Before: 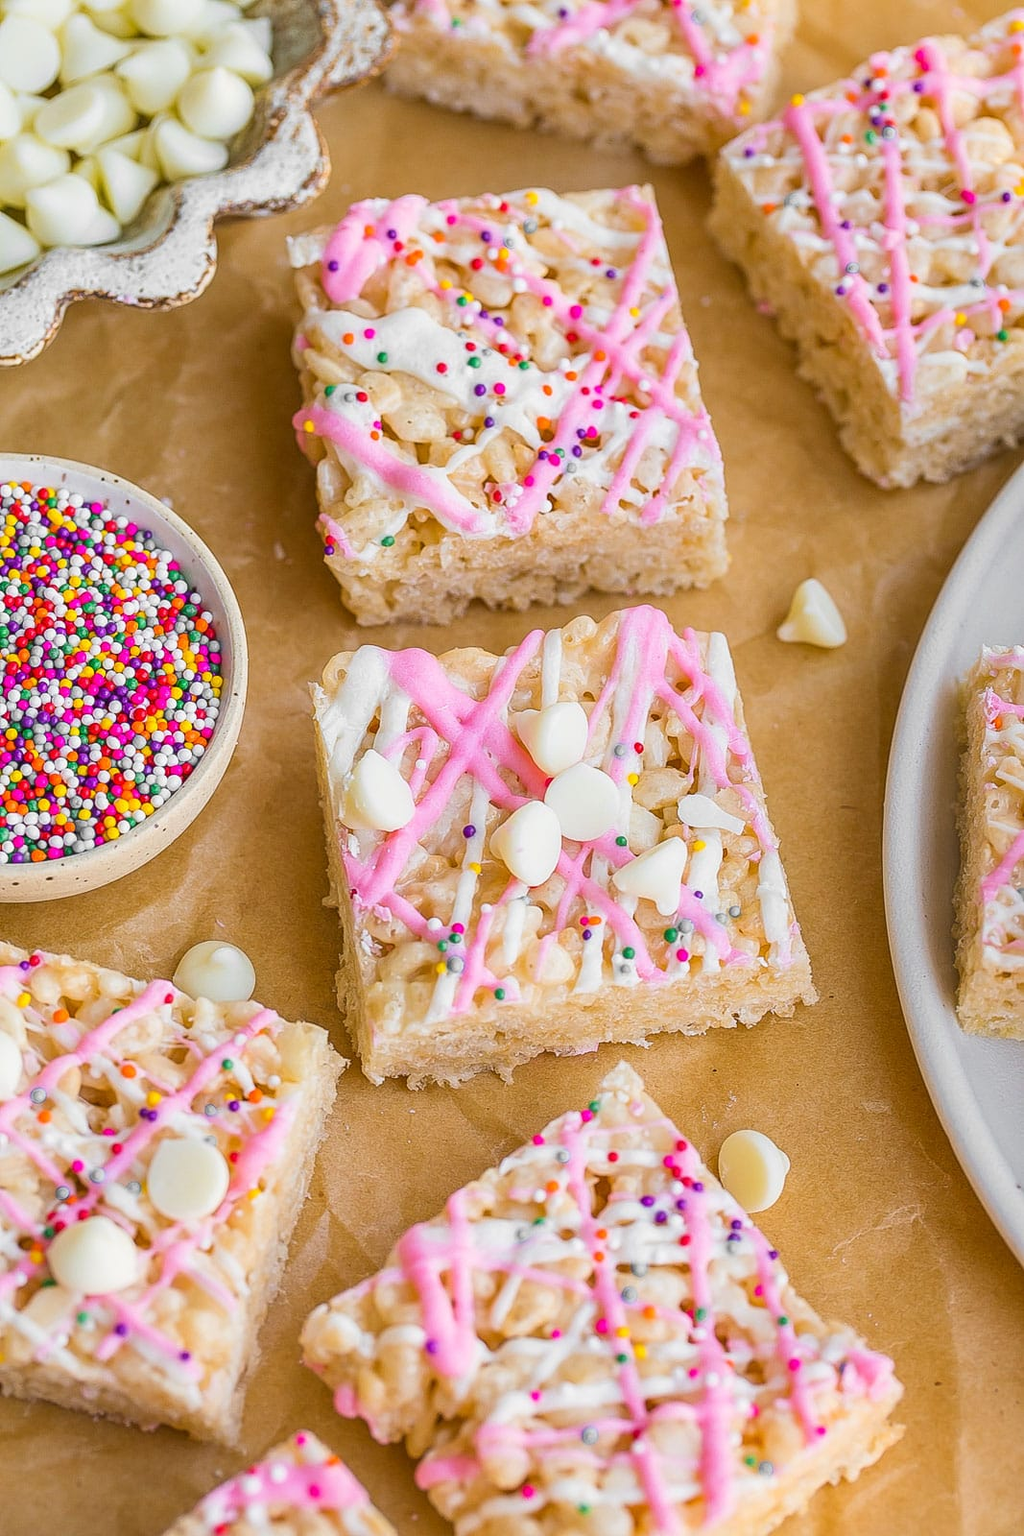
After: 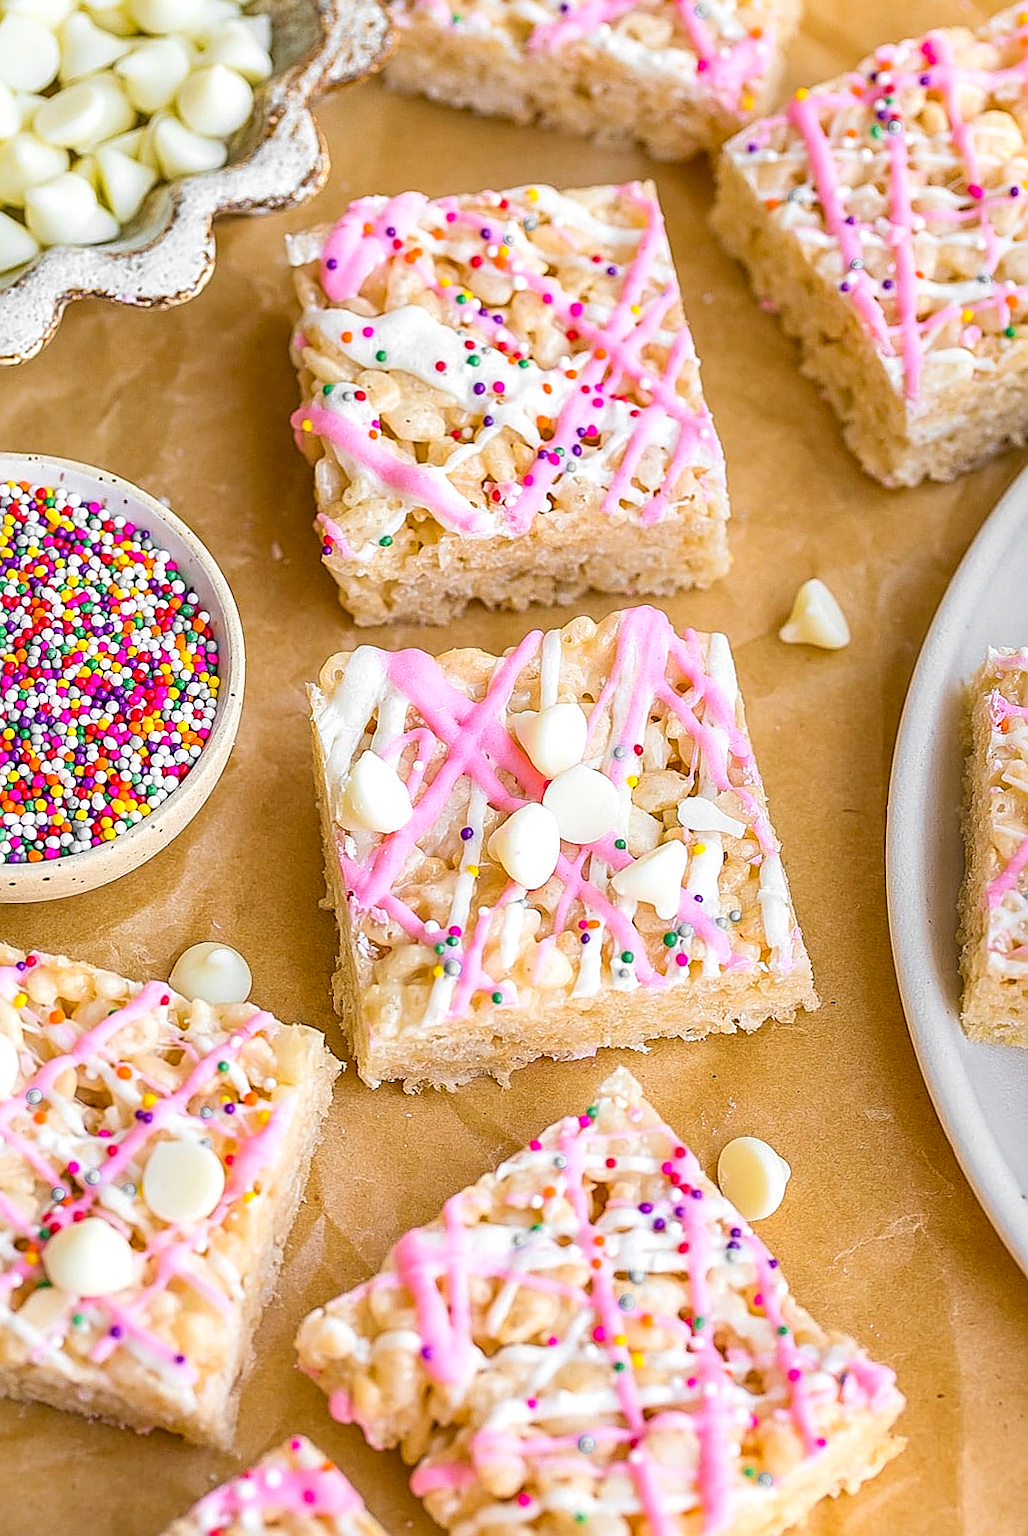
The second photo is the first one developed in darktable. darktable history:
rotate and perspective: rotation 0.192°, lens shift (horizontal) -0.015, crop left 0.005, crop right 0.996, crop top 0.006, crop bottom 0.99
sharpen: on, module defaults
exposure: black level correction 0.005, exposure 0.286 EV, compensate highlight preservation false
